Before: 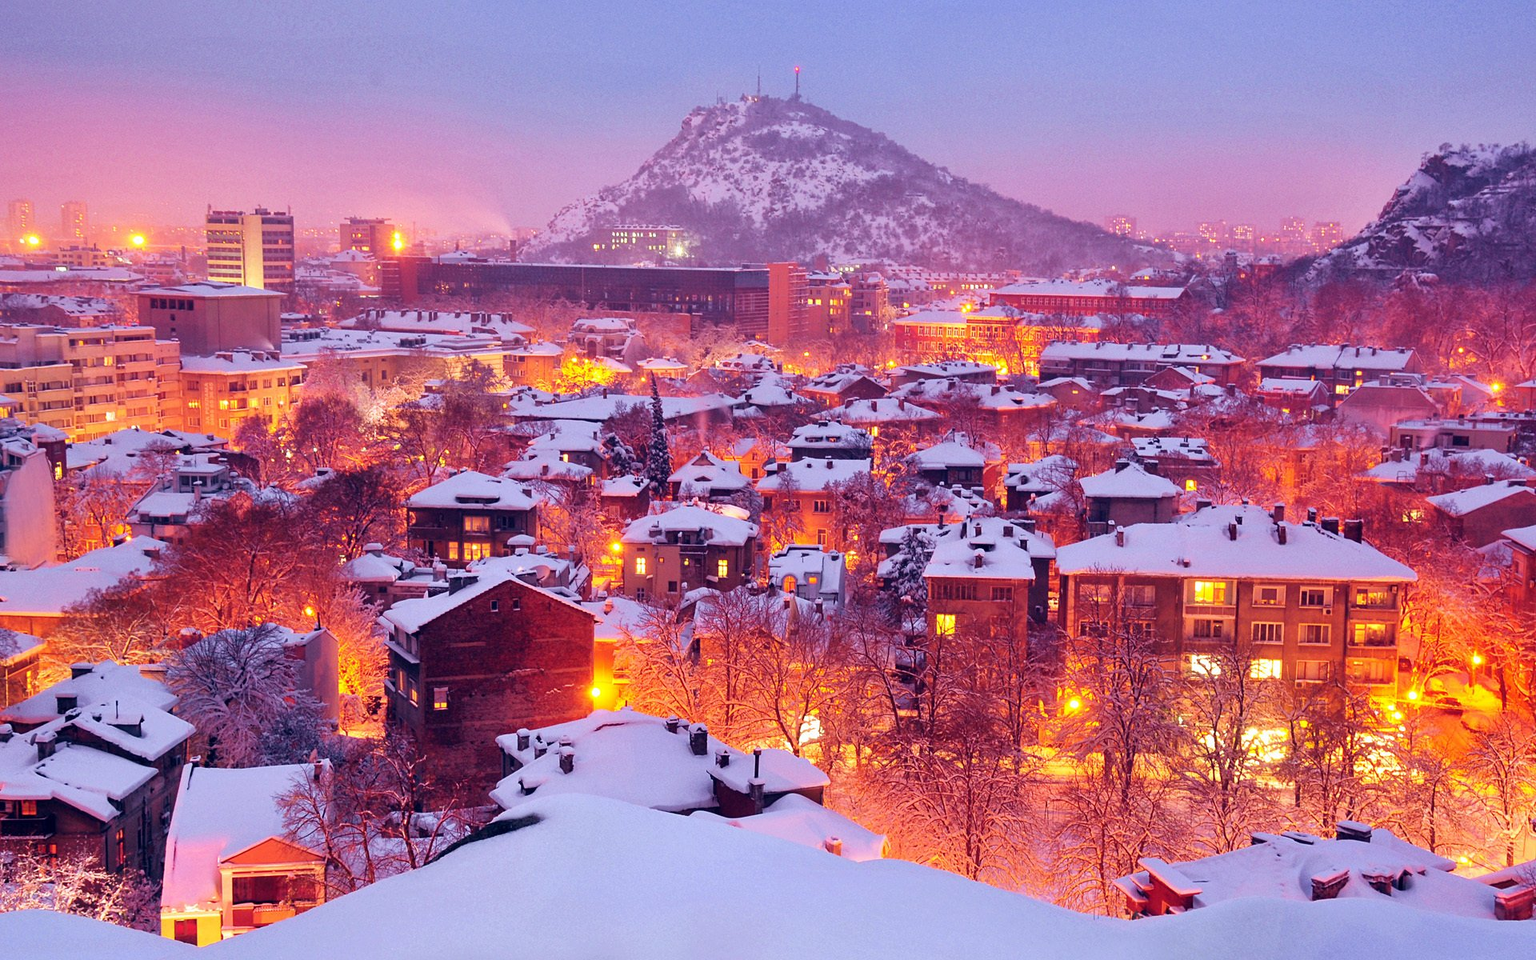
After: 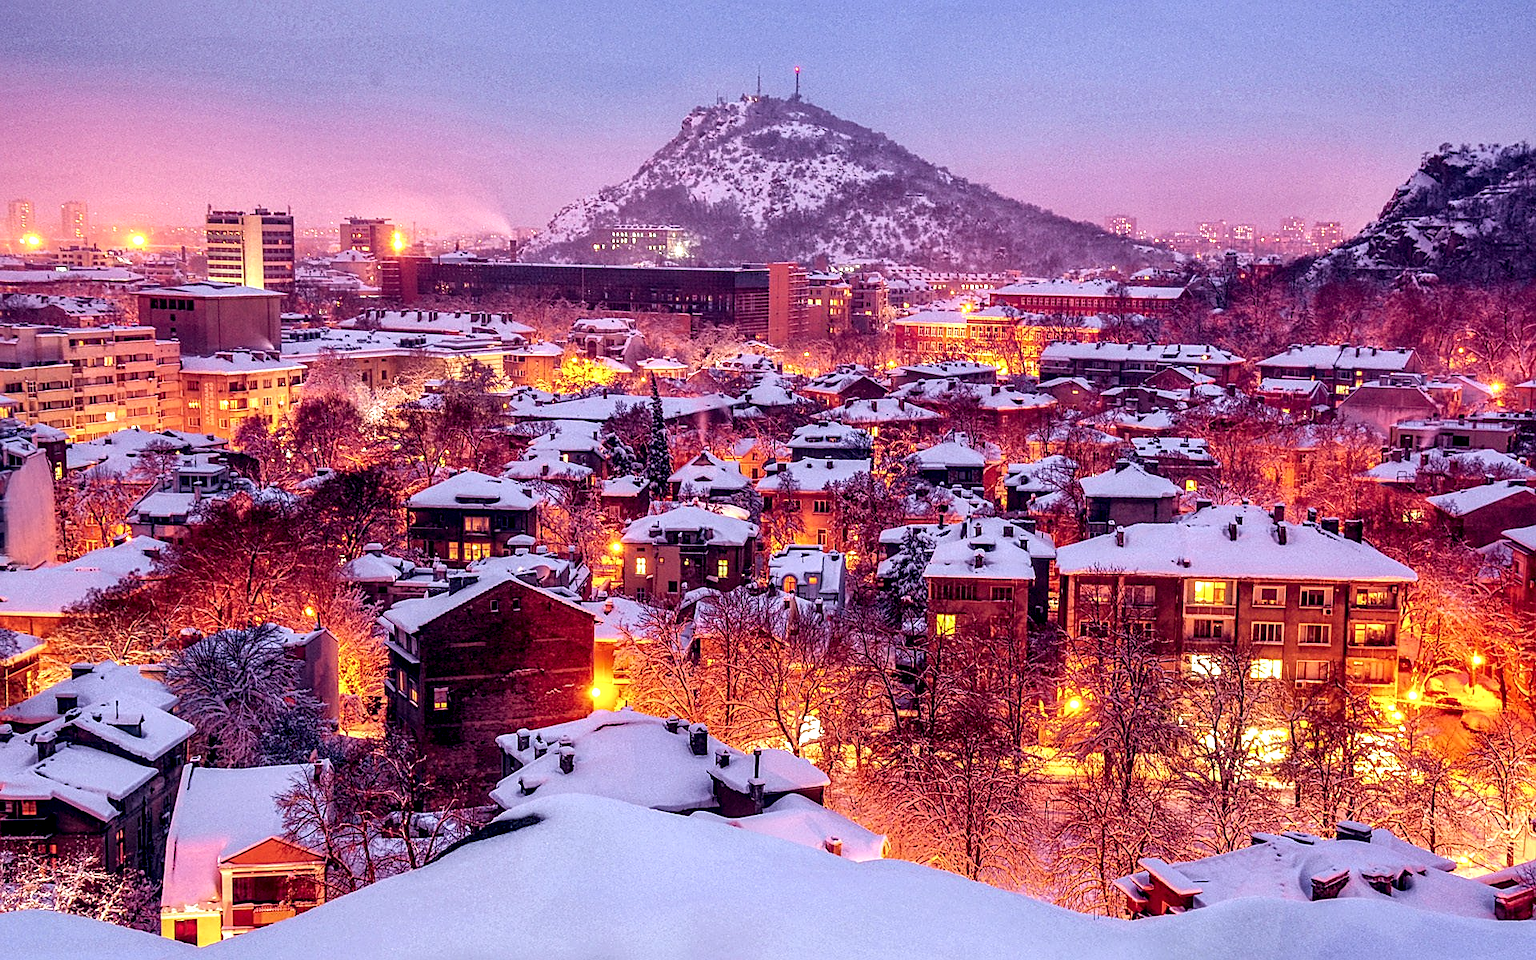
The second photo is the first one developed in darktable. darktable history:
local contrast: highlights 18%, detail 188%
sharpen: amount 0.491
contrast equalizer: y [[0.5 ×6], [0.5 ×6], [0.5, 0.5, 0.501, 0.545, 0.707, 0.863], [0 ×6], [0 ×6]]
